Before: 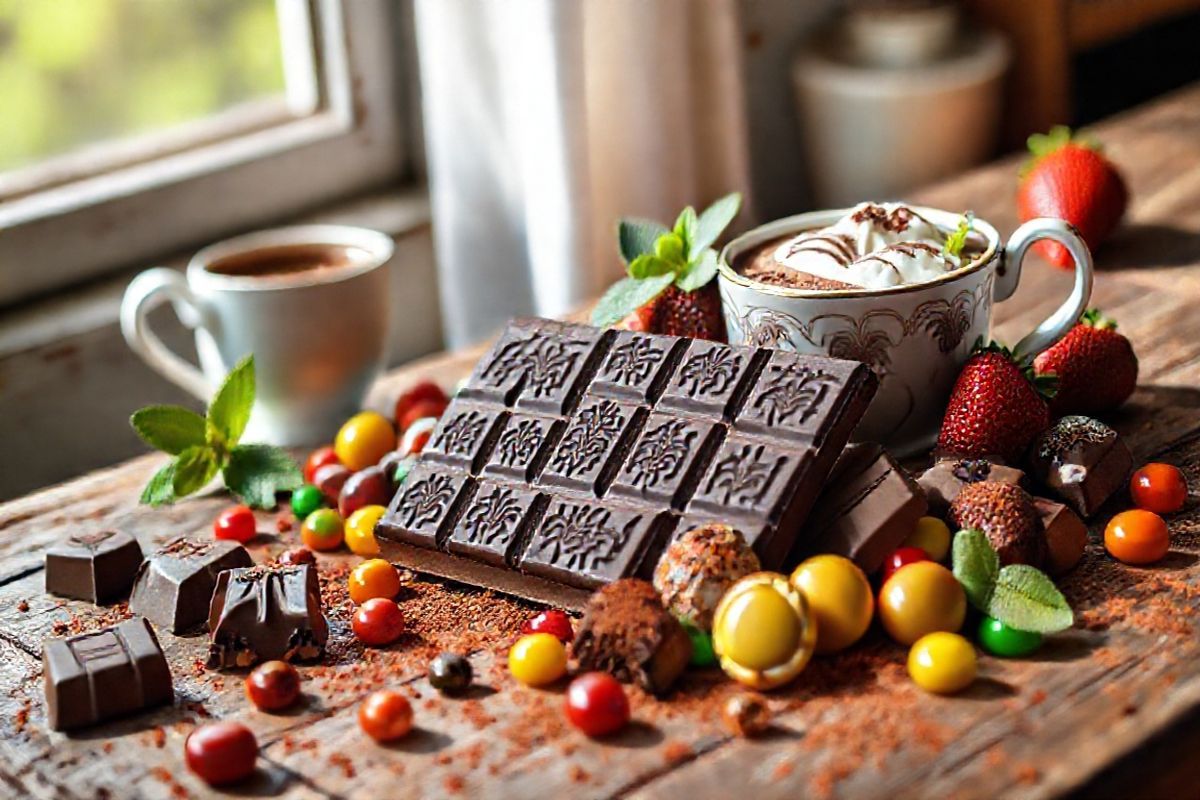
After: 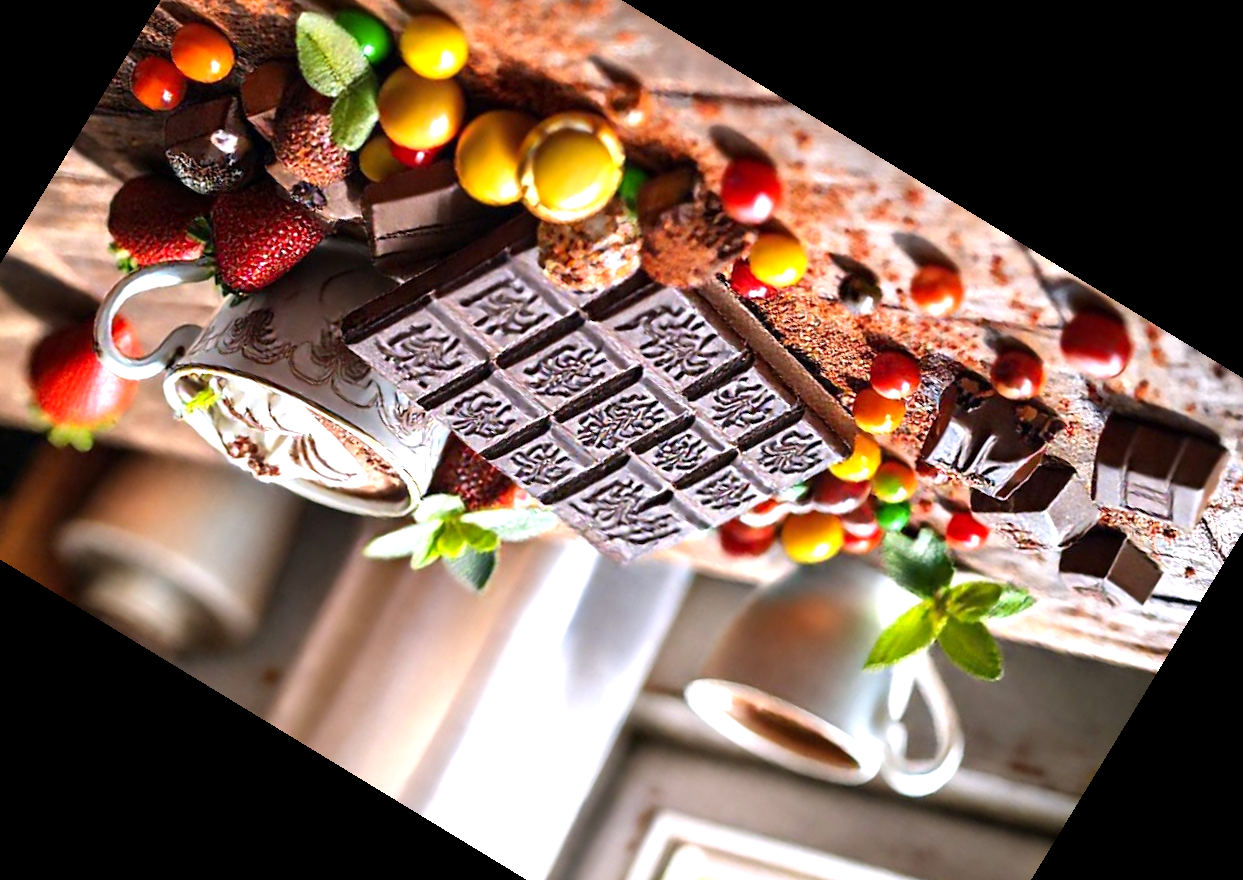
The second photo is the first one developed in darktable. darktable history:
white balance: red 0.954, blue 1.079
crop and rotate: angle 148.68°, left 9.111%, top 15.603%, right 4.588%, bottom 17.041%
exposure: exposure 0.657 EV, compensate highlight preservation false
color correction: highlights a* 5.81, highlights b* 4.84
